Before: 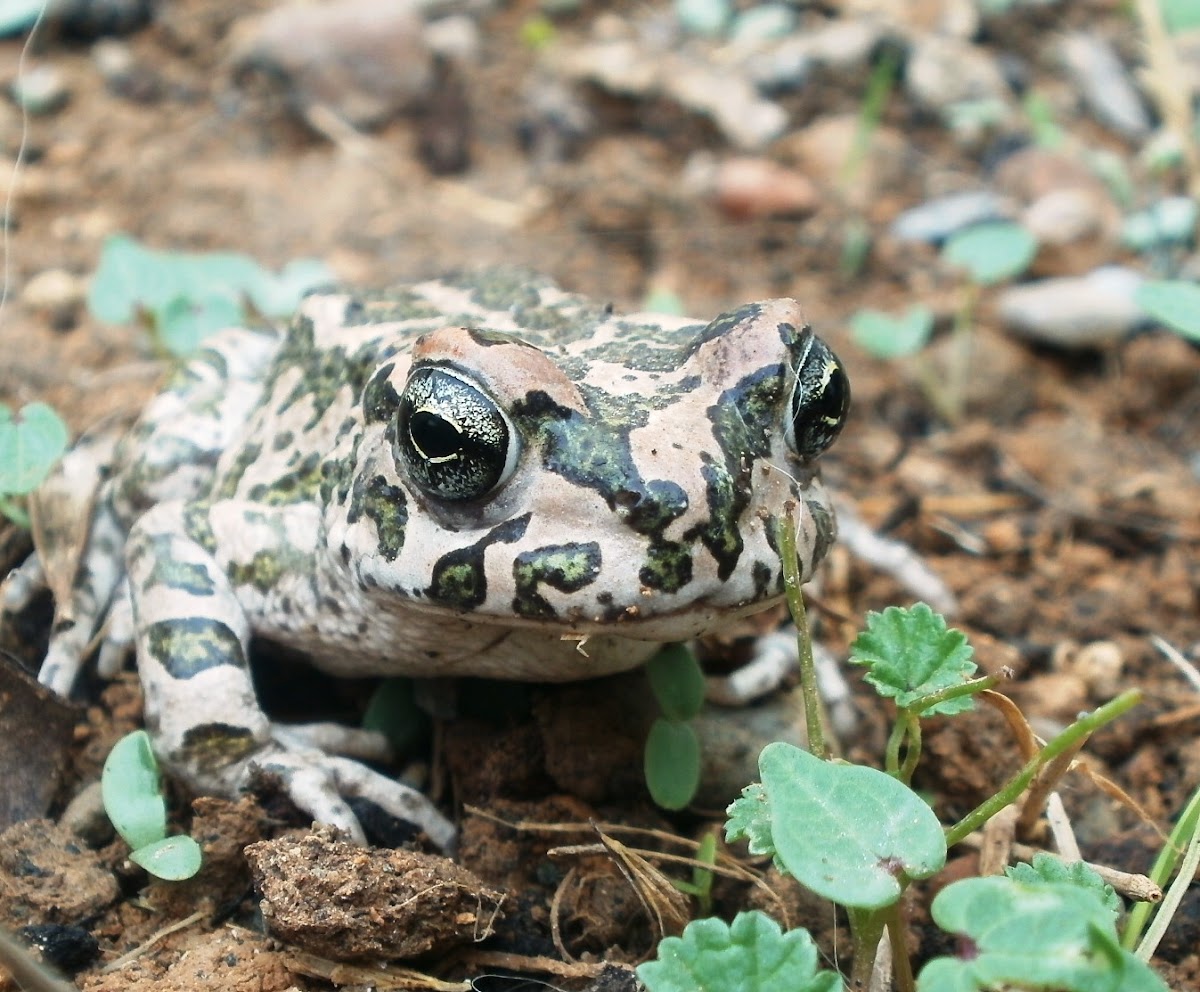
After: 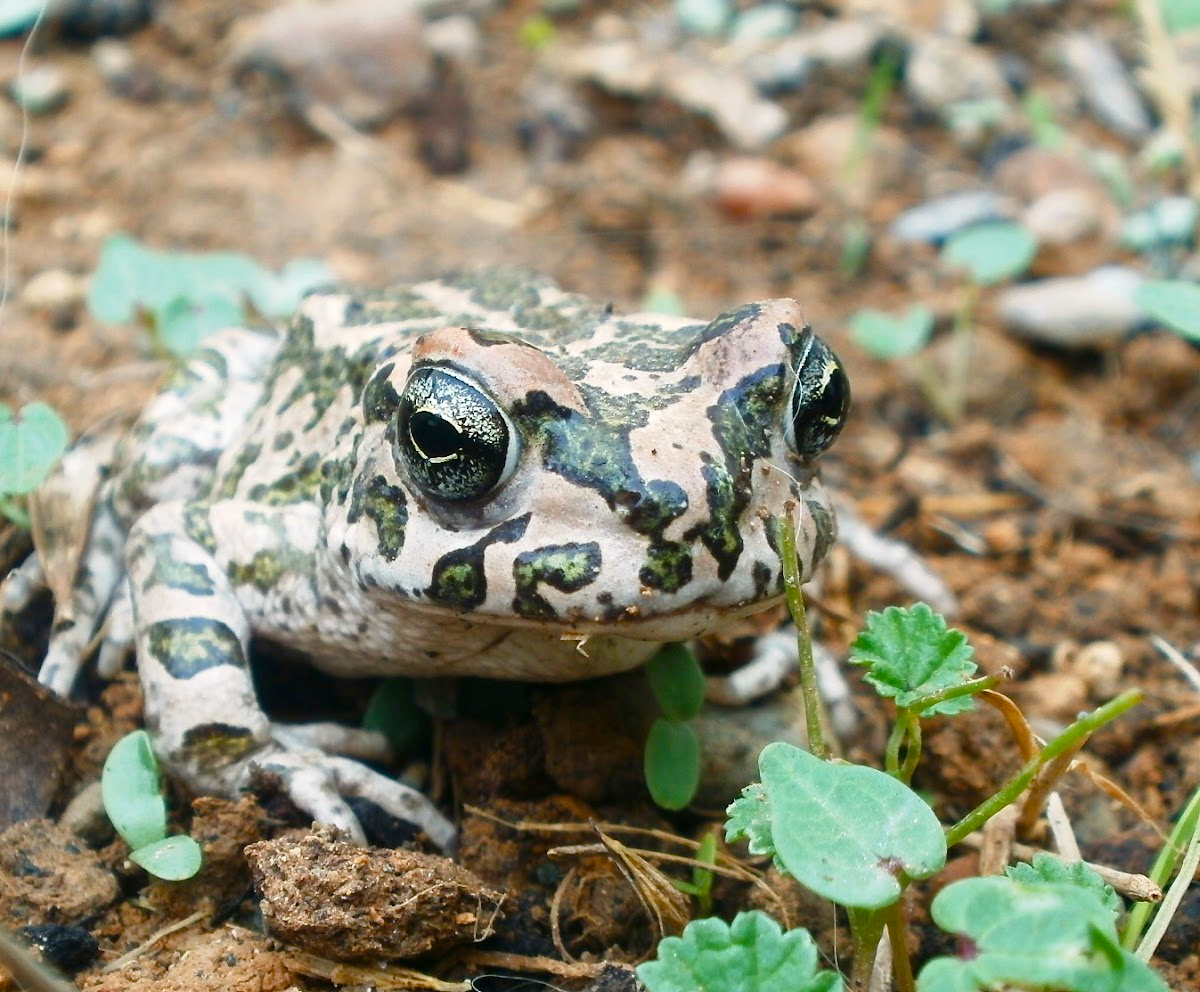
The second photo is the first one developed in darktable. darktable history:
color balance rgb: perceptual saturation grading › global saturation 35%, perceptual saturation grading › highlights -30%, perceptual saturation grading › shadows 35%, perceptual brilliance grading › global brilliance 3%, perceptual brilliance grading › highlights -3%, perceptual brilliance grading › shadows 3%
base curve: curves: ch0 [(0, 0) (0.989, 0.992)], preserve colors none
